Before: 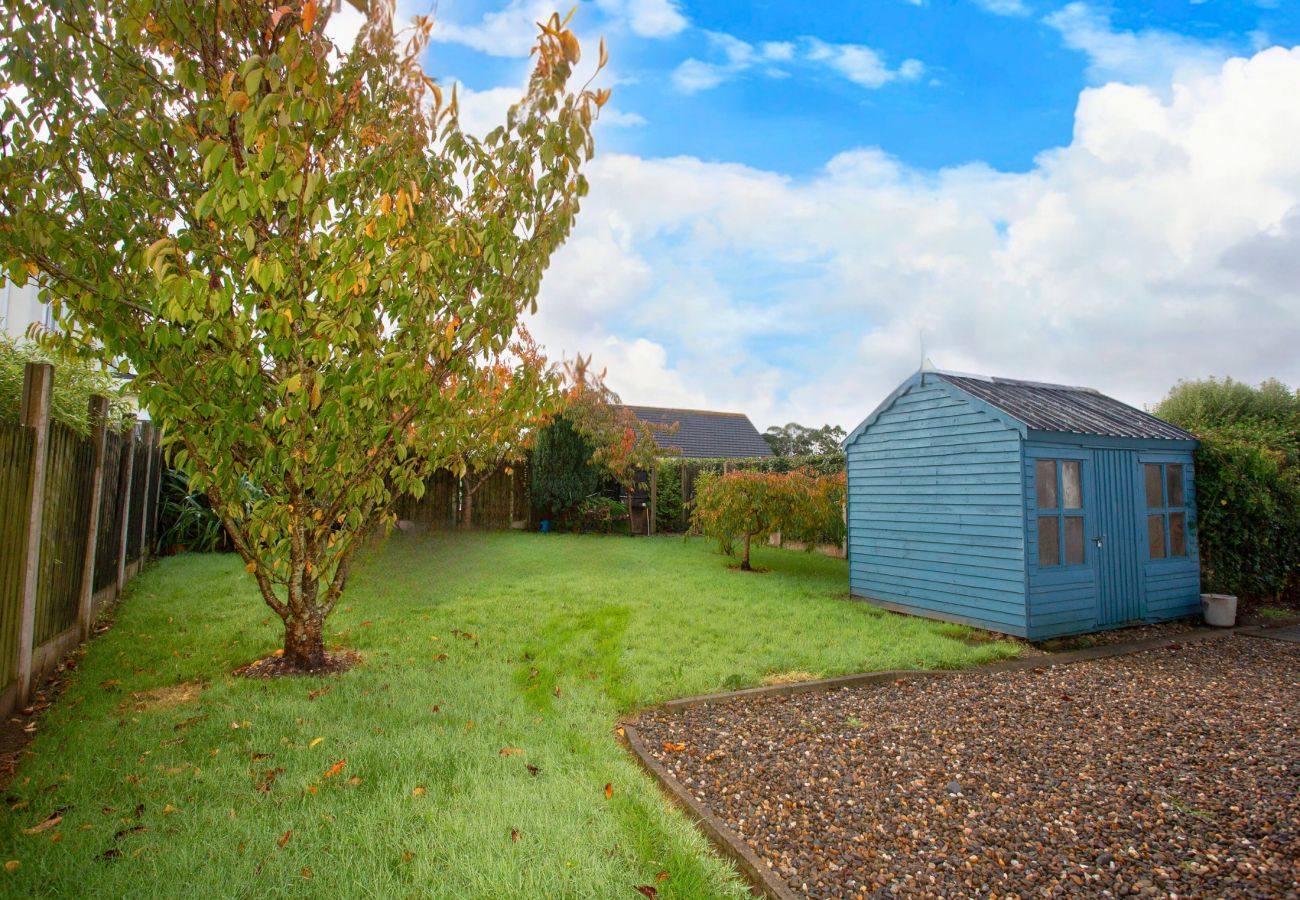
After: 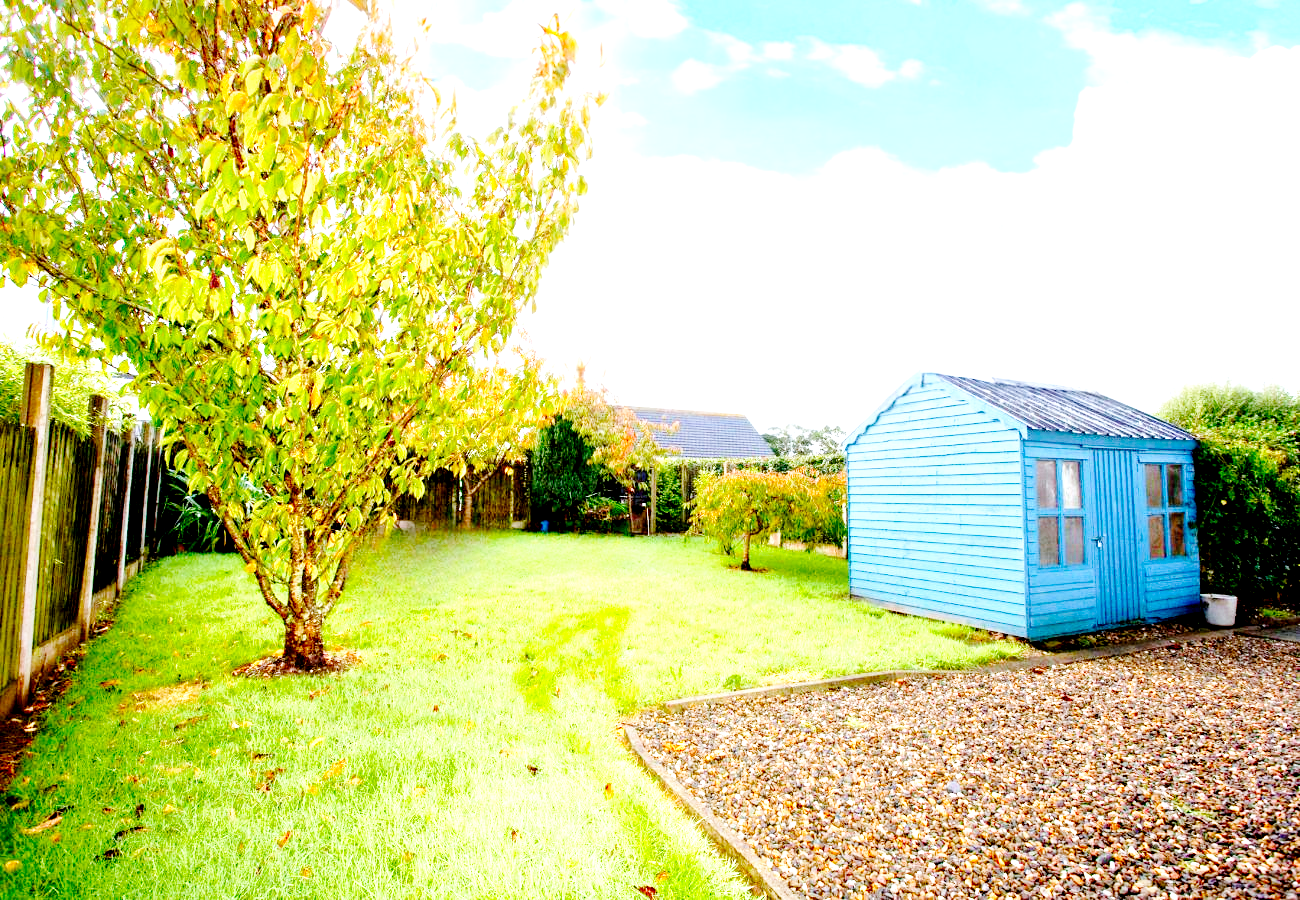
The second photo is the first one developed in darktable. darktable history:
base curve: curves: ch0 [(0, 0) (0.036, 0.025) (0.121, 0.166) (0.206, 0.329) (0.605, 0.79) (1, 1)], preserve colors none
white balance: red 0.954, blue 1.079
exposure: black level correction 0.016, exposure 1.774 EV, compensate highlight preservation false
